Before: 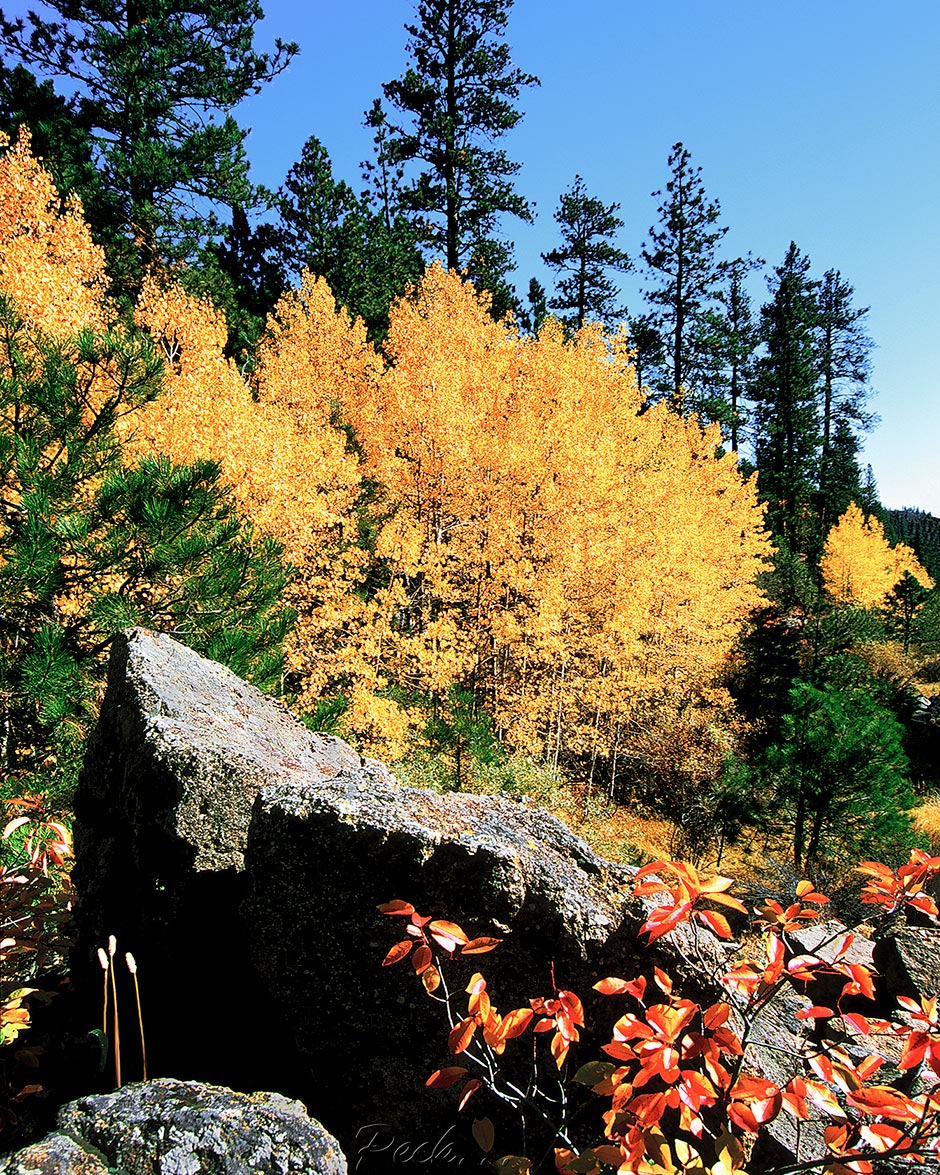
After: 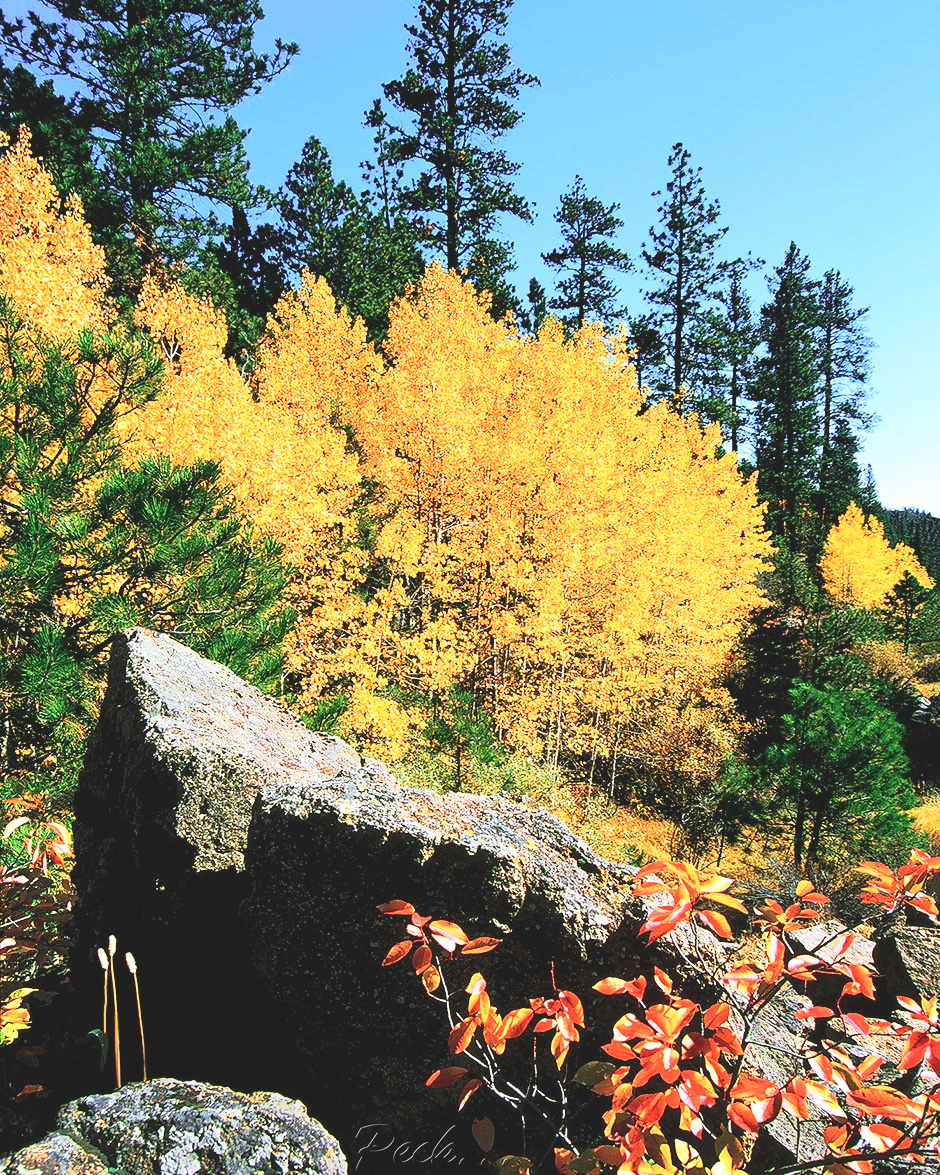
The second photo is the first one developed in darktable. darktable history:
color balance: lift [1.007, 1, 1, 1], gamma [1.097, 1, 1, 1]
contrast brightness saturation: contrast 0.2, brightness 0.16, saturation 0.22
